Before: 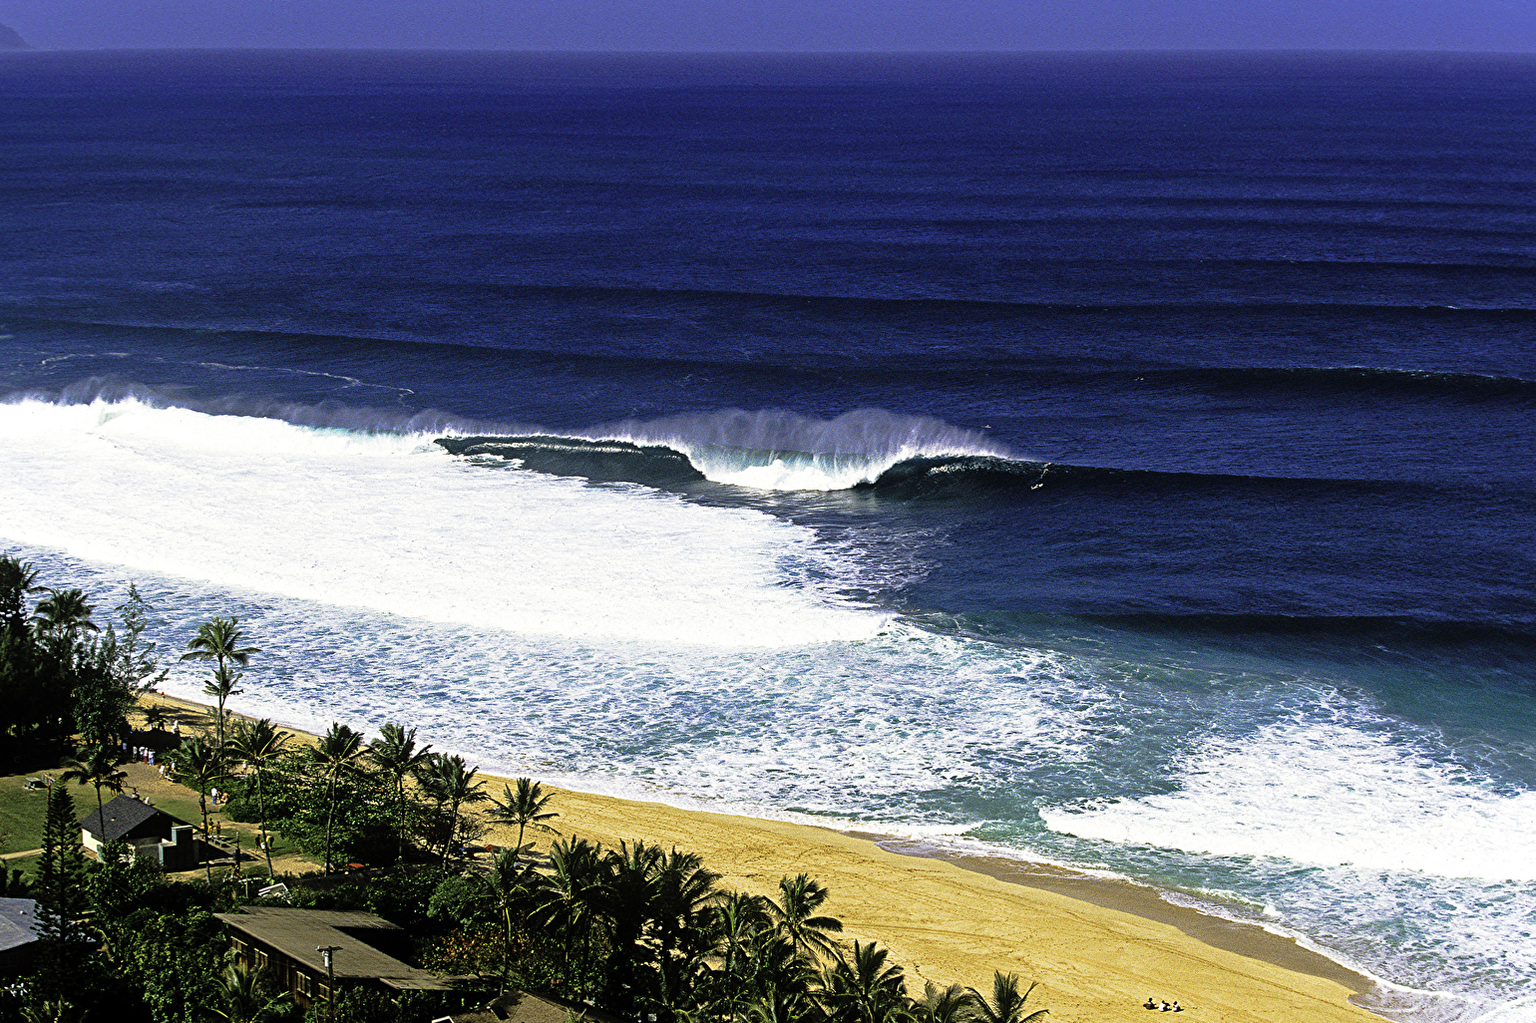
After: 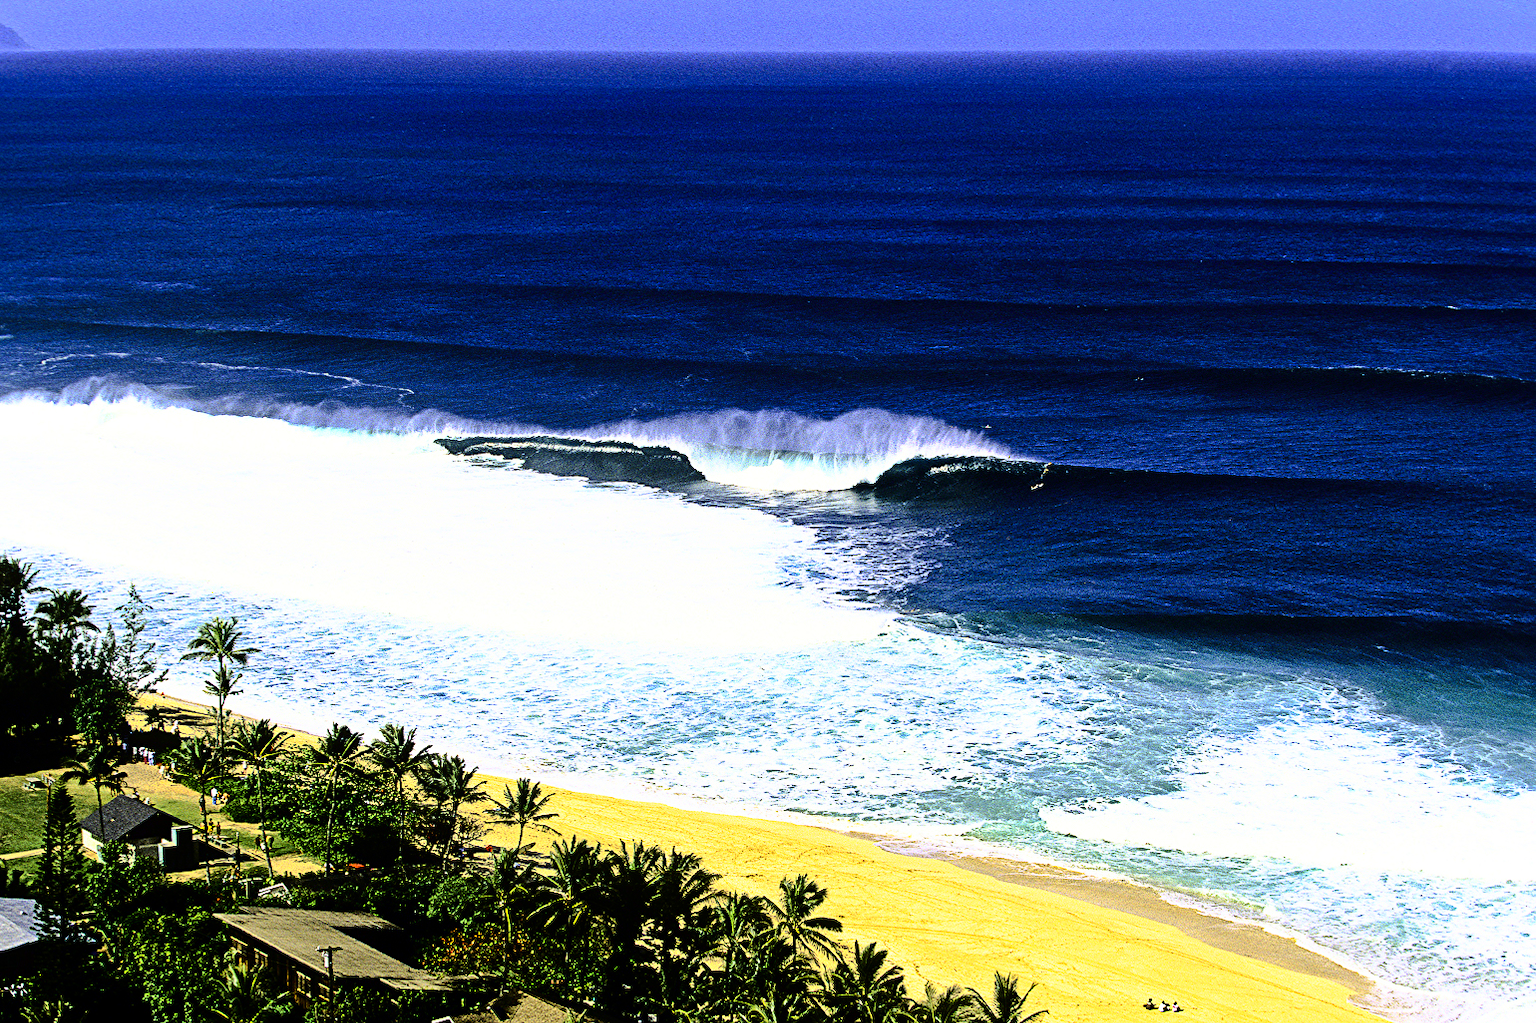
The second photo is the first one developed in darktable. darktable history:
contrast brightness saturation: contrast 0.19, brightness -0.11, saturation 0.21
base curve: curves: ch0 [(0, 0) (0.018, 0.026) (0.143, 0.37) (0.33, 0.731) (0.458, 0.853) (0.735, 0.965) (0.905, 0.986) (1, 1)]
